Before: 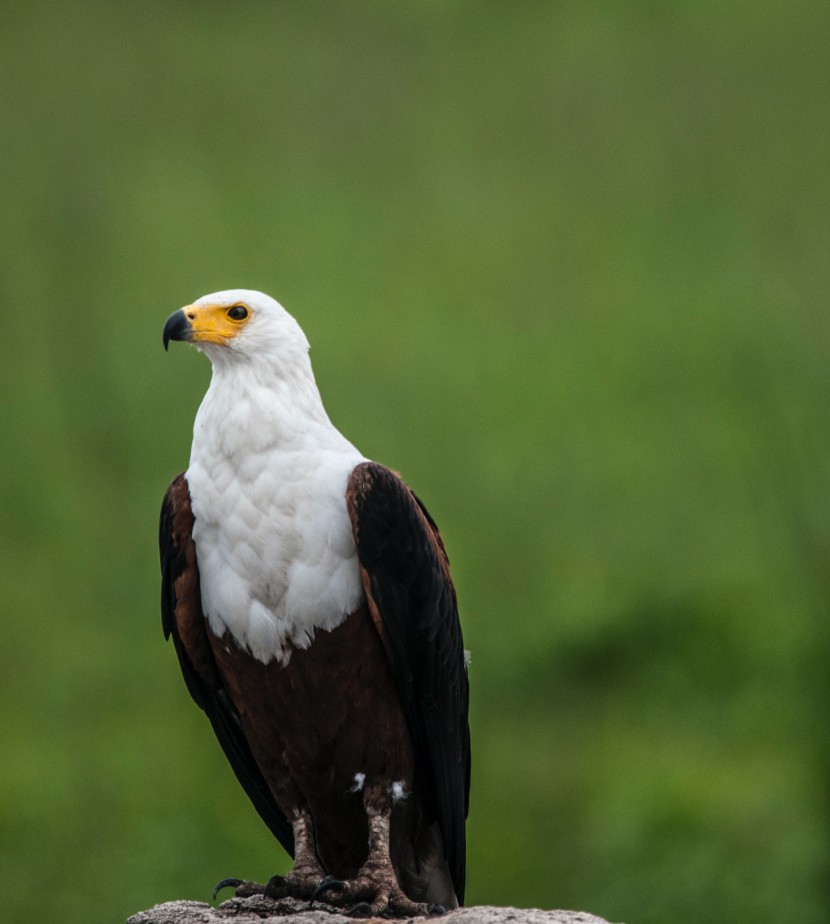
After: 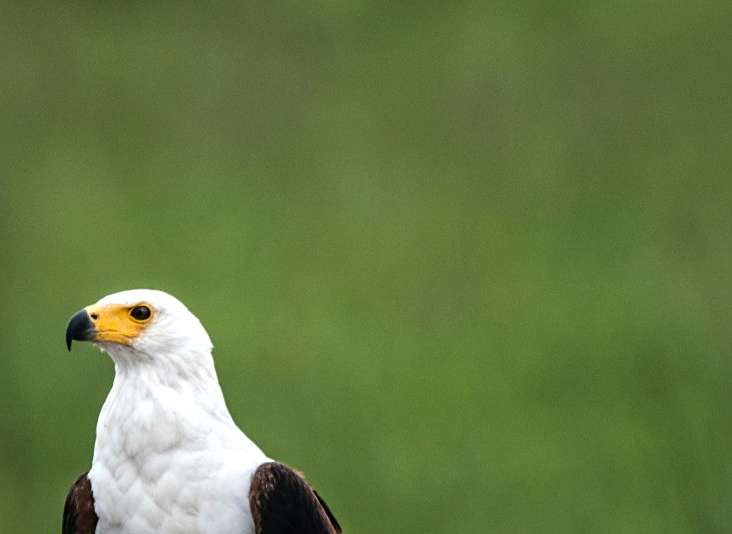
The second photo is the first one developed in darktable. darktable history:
shadows and highlights: low approximation 0.01, soften with gaussian
tone equalizer: -8 EV -0.394 EV, -7 EV -0.394 EV, -6 EV -0.363 EV, -5 EV -0.231 EV, -3 EV 0.252 EV, -2 EV 0.324 EV, -1 EV 0.4 EV, +0 EV 0.41 EV, edges refinement/feathering 500, mask exposure compensation -1.57 EV, preserve details no
crop and rotate: left 11.721%, bottom 42.144%
sharpen: amount 0.215
